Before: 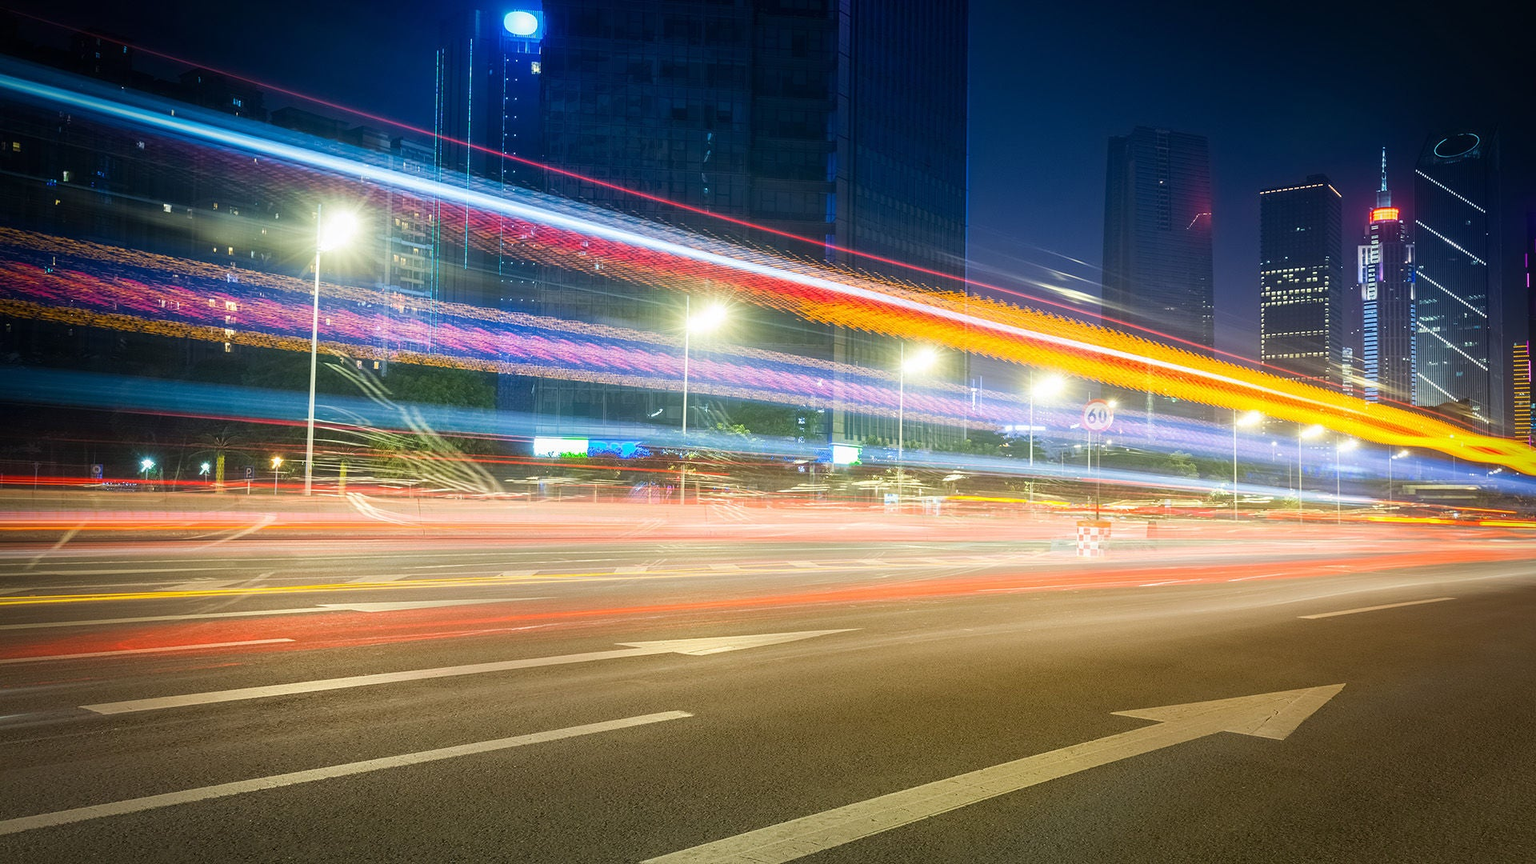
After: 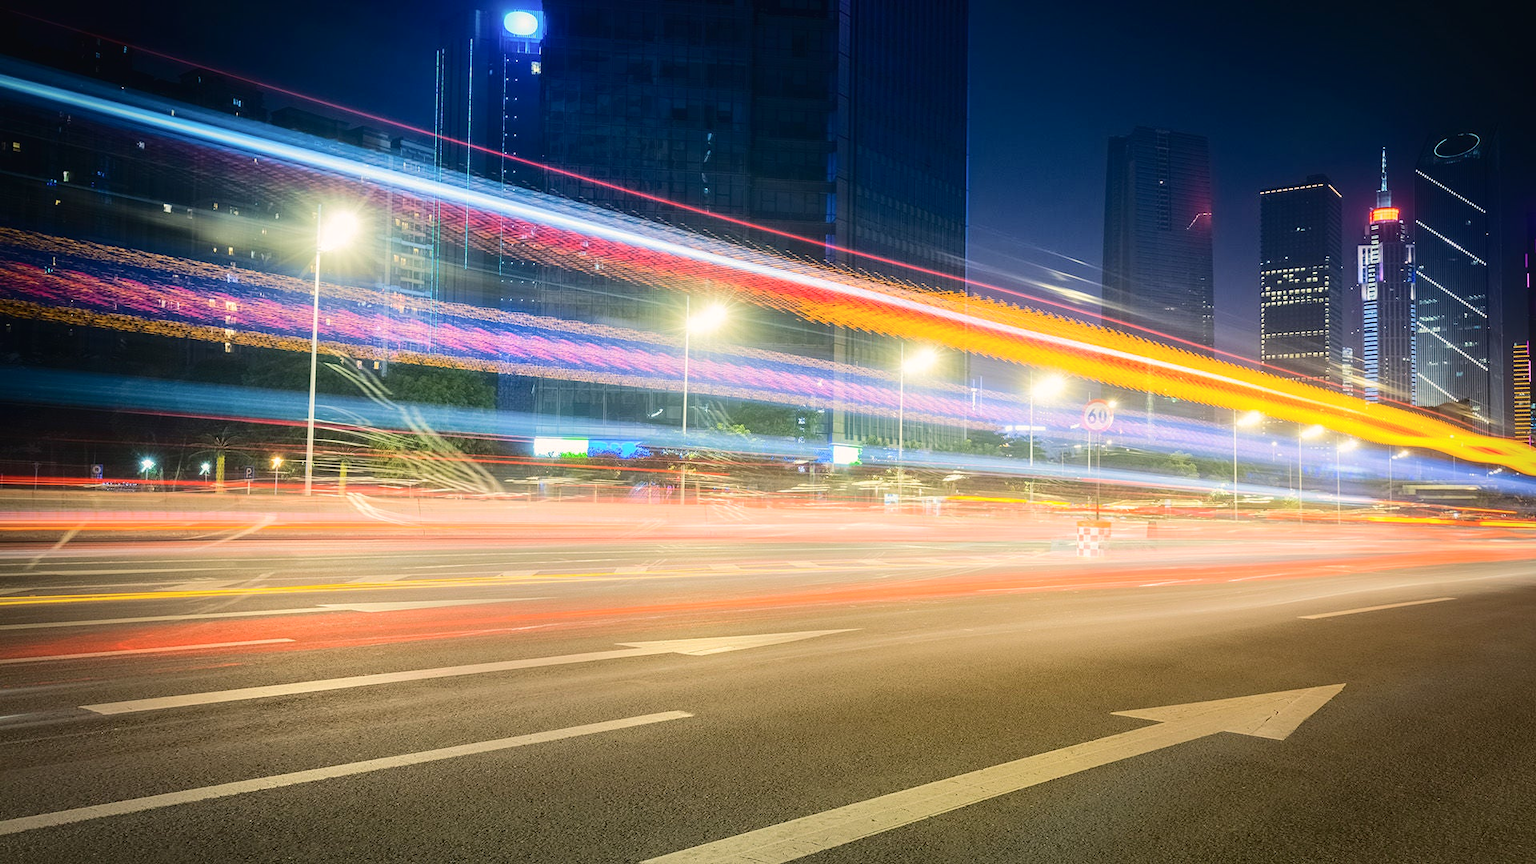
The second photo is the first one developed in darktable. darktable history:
tone curve: curves: ch0 [(0, 0) (0.003, 0.02) (0.011, 0.023) (0.025, 0.028) (0.044, 0.045) (0.069, 0.063) (0.1, 0.09) (0.136, 0.122) (0.177, 0.166) (0.224, 0.223) (0.277, 0.297) (0.335, 0.384) (0.399, 0.461) (0.468, 0.549) (0.543, 0.632) (0.623, 0.705) (0.709, 0.772) (0.801, 0.844) (0.898, 0.91) (1, 1)], color space Lab, independent channels, preserve colors none
color balance rgb: highlights gain › chroma 1.572%, highlights gain › hue 57.04°, perceptual saturation grading › global saturation 0.433%
tone equalizer: edges refinement/feathering 500, mask exposure compensation -1.57 EV, preserve details no
